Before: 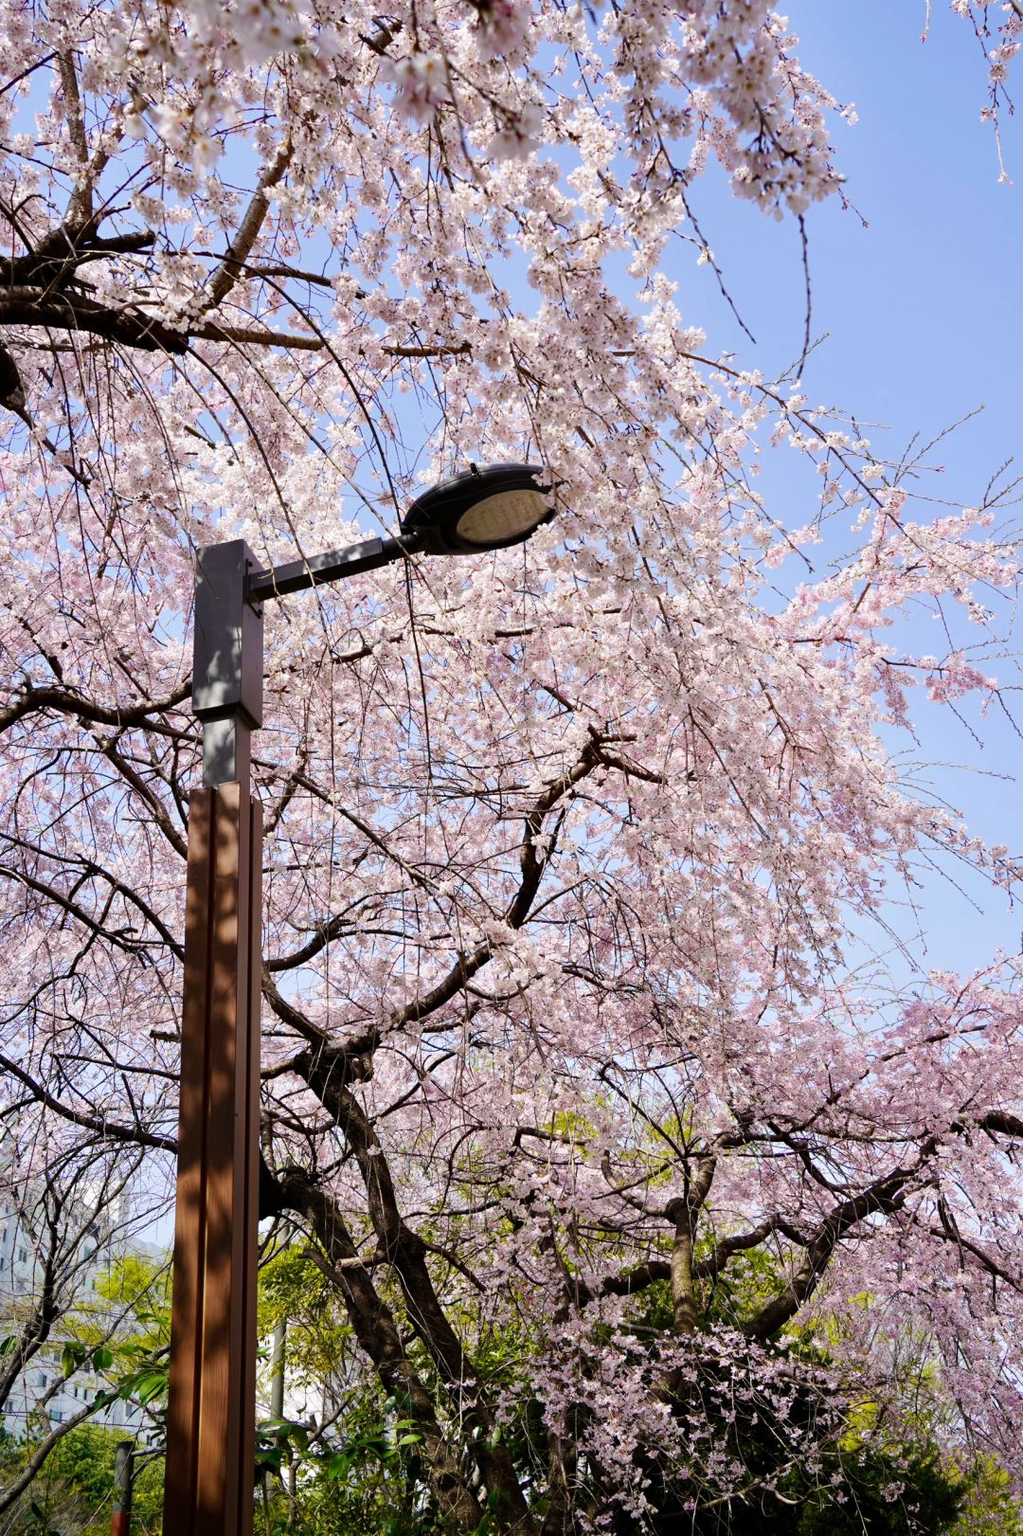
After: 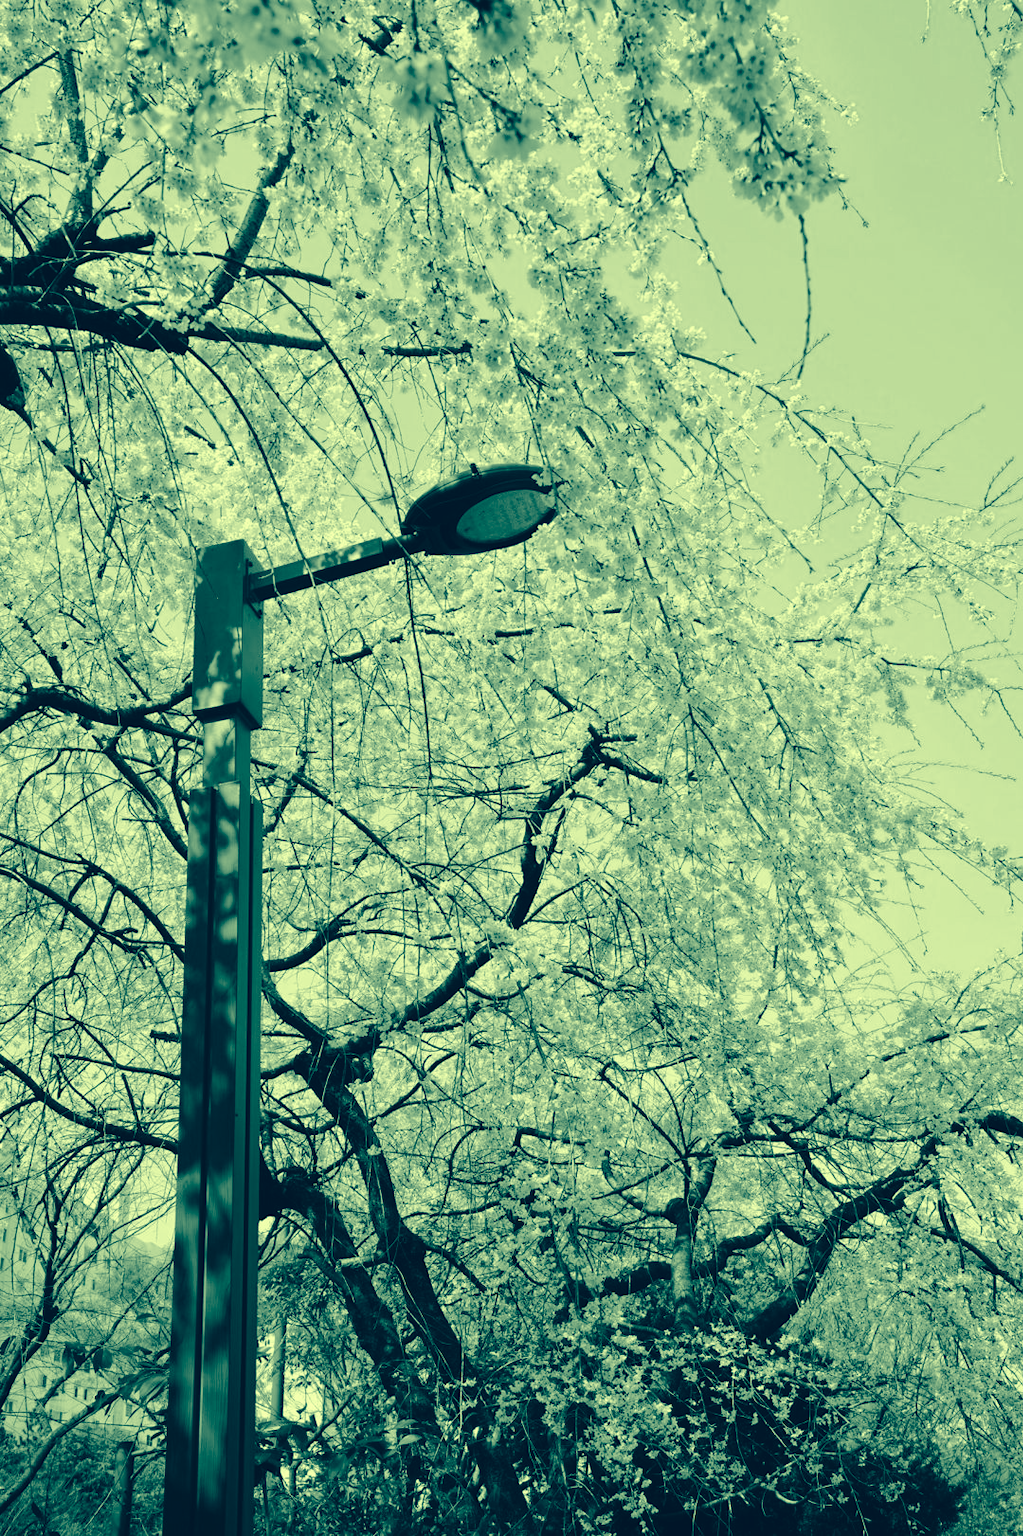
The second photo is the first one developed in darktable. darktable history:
color correction: highlights a* -16.08, highlights b* 39.76, shadows a* -39.78, shadows b* -25.82
color calibration: output gray [0.21, 0.42, 0.37, 0], gray › normalize channels true, illuminant custom, x 0.371, y 0.381, temperature 4282.46 K, gamut compression 0
color balance rgb: highlights gain › chroma 0.147%, highlights gain › hue 332.26°, linear chroma grading › shadows 10.551%, linear chroma grading › highlights 9.333%, linear chroma grading › global chroma 14.946%, linear chroma grading › mid-tones 14.94%, perceptual saturation grading › global saturation 9.512%, perceptual saturation grading › highlights -12.737%, perceptual saturation grading › mid-tones 14.521%, perceptual saturation grading › shadows 23.787%, perceptual brilliance grading › mid-tones 10.064%, perceptual brilliance grading › shadows 14.412%
